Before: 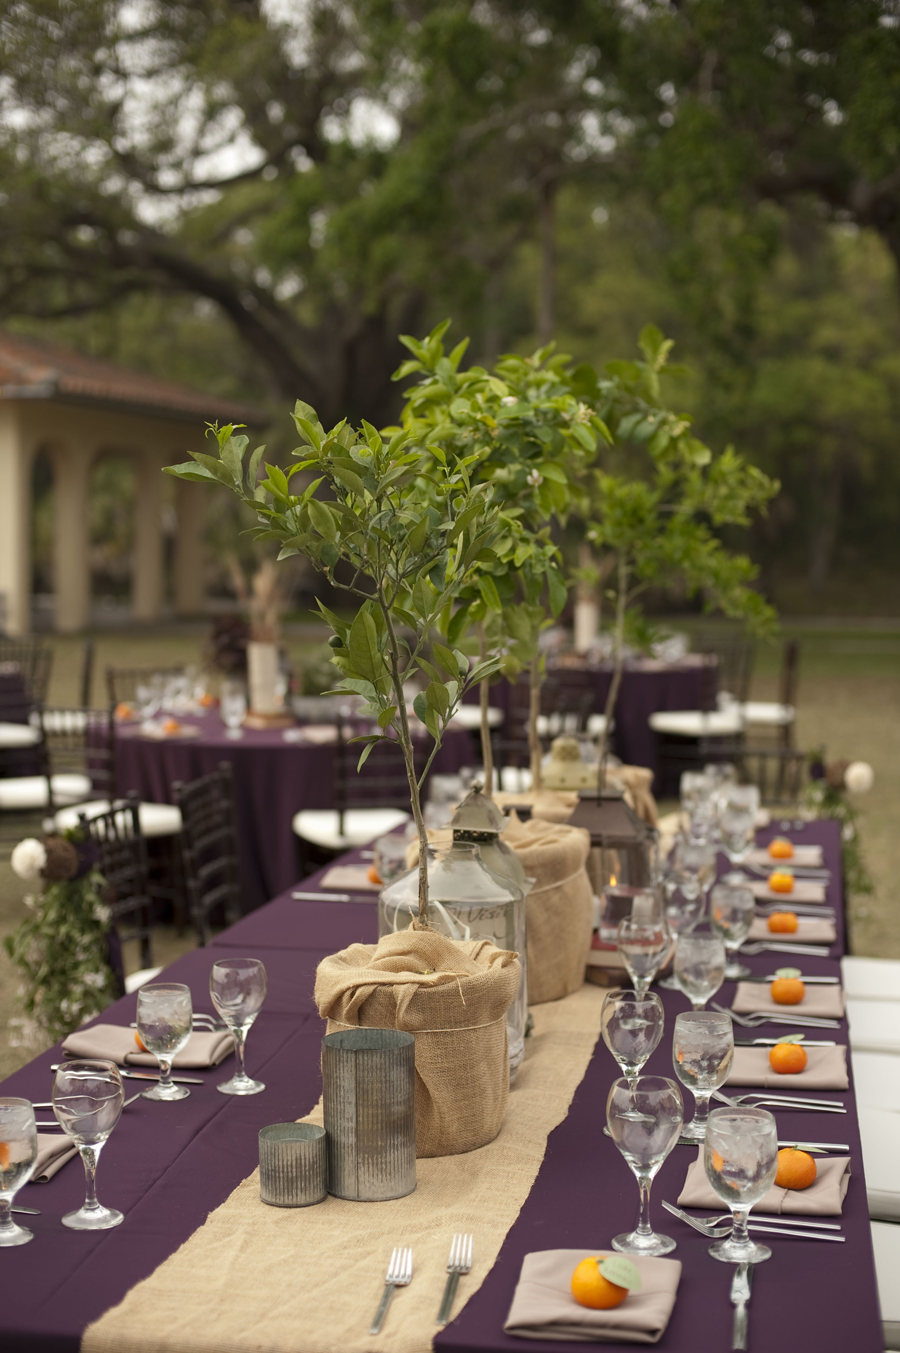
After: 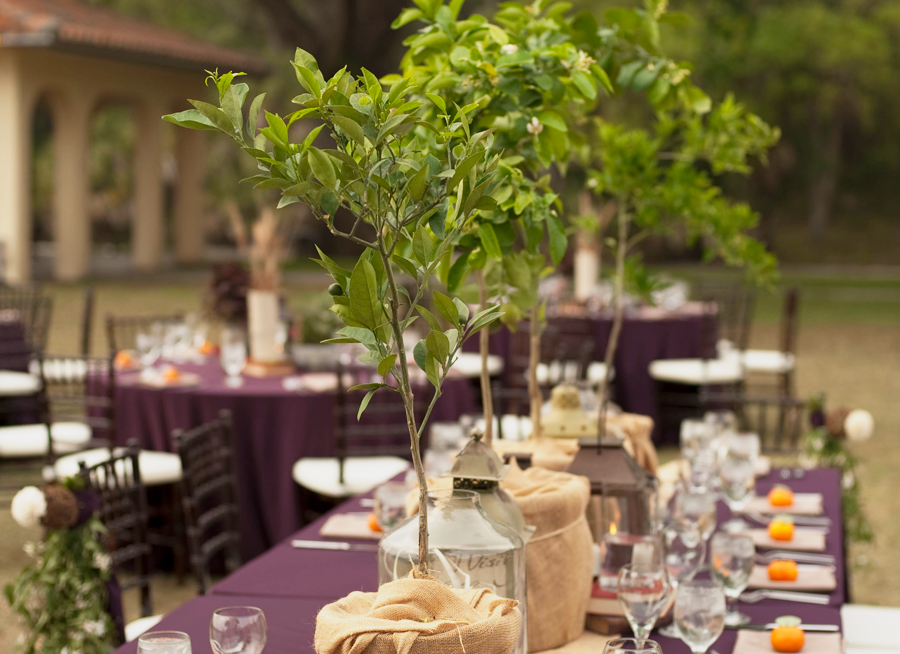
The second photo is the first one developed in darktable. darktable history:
crop and rotate: top 26.056%, bottom 25.543%
base curve: curves: ch0 [(0, 0) (0.088, 0.125) (0.176, 0.251) (0.354, 0.501) (0.613, 0.749) (1, 0.877)], preserve colors none
